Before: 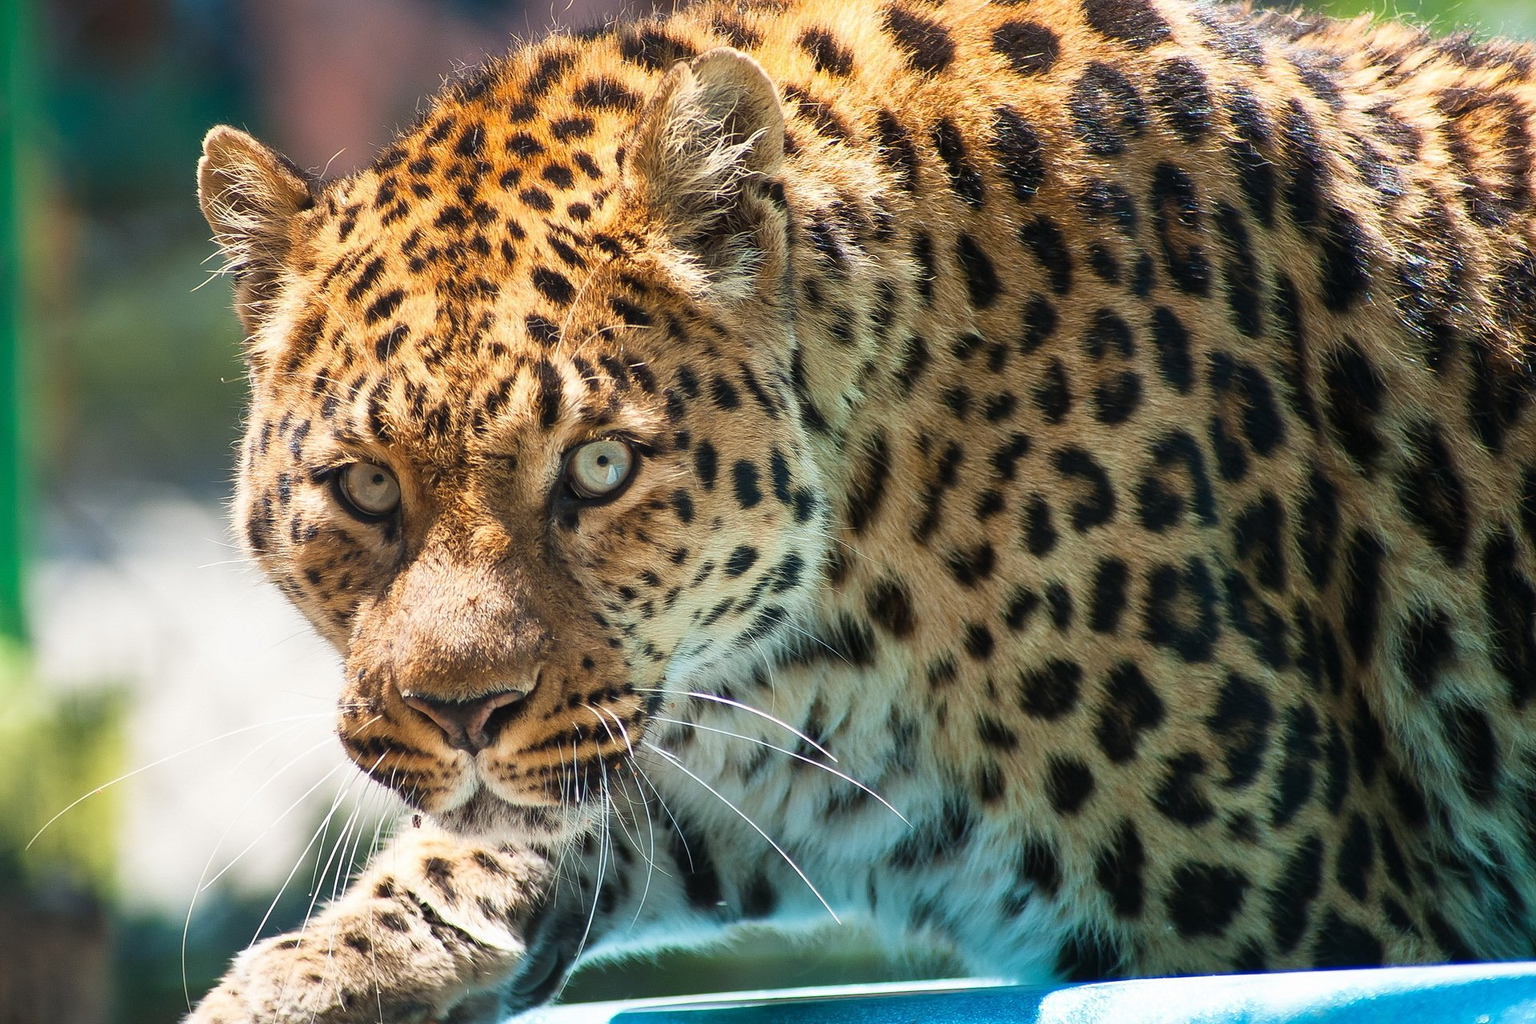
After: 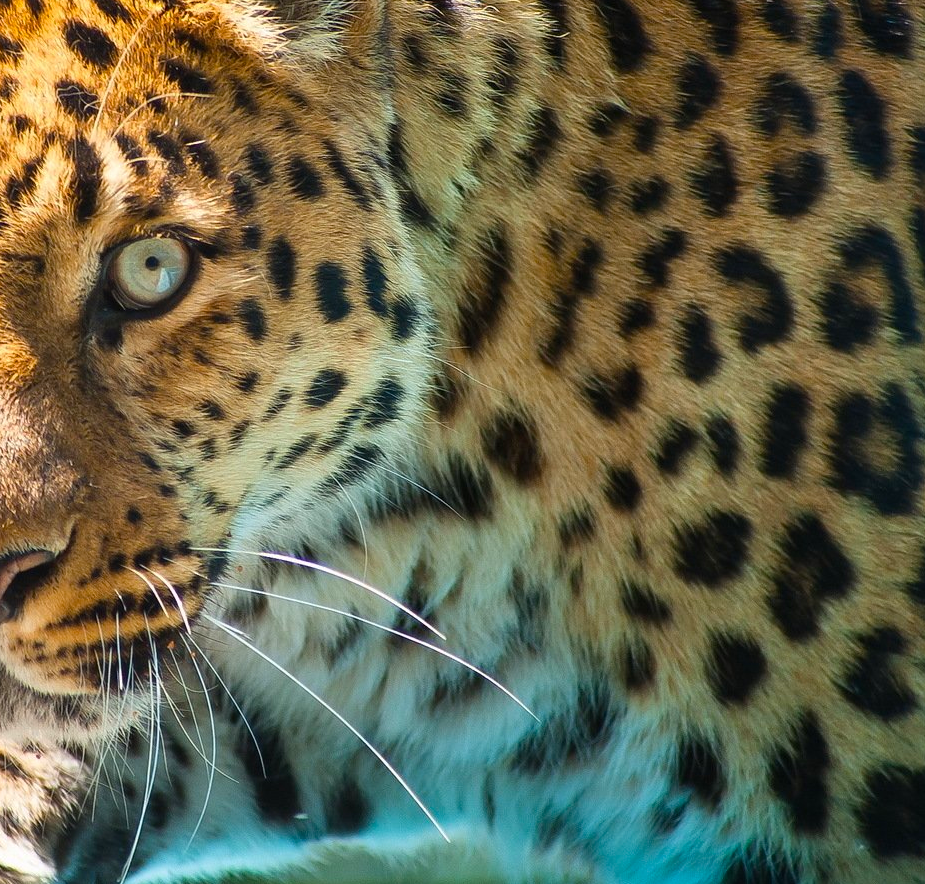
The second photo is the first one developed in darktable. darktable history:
color balance rgb: linear chroma grading › global chroma 15.361%, perceptual saturation grading › global saturation 9.754%
crop: left 31.338%, top 24.462%, right 20.442%, bottom 6.418%
